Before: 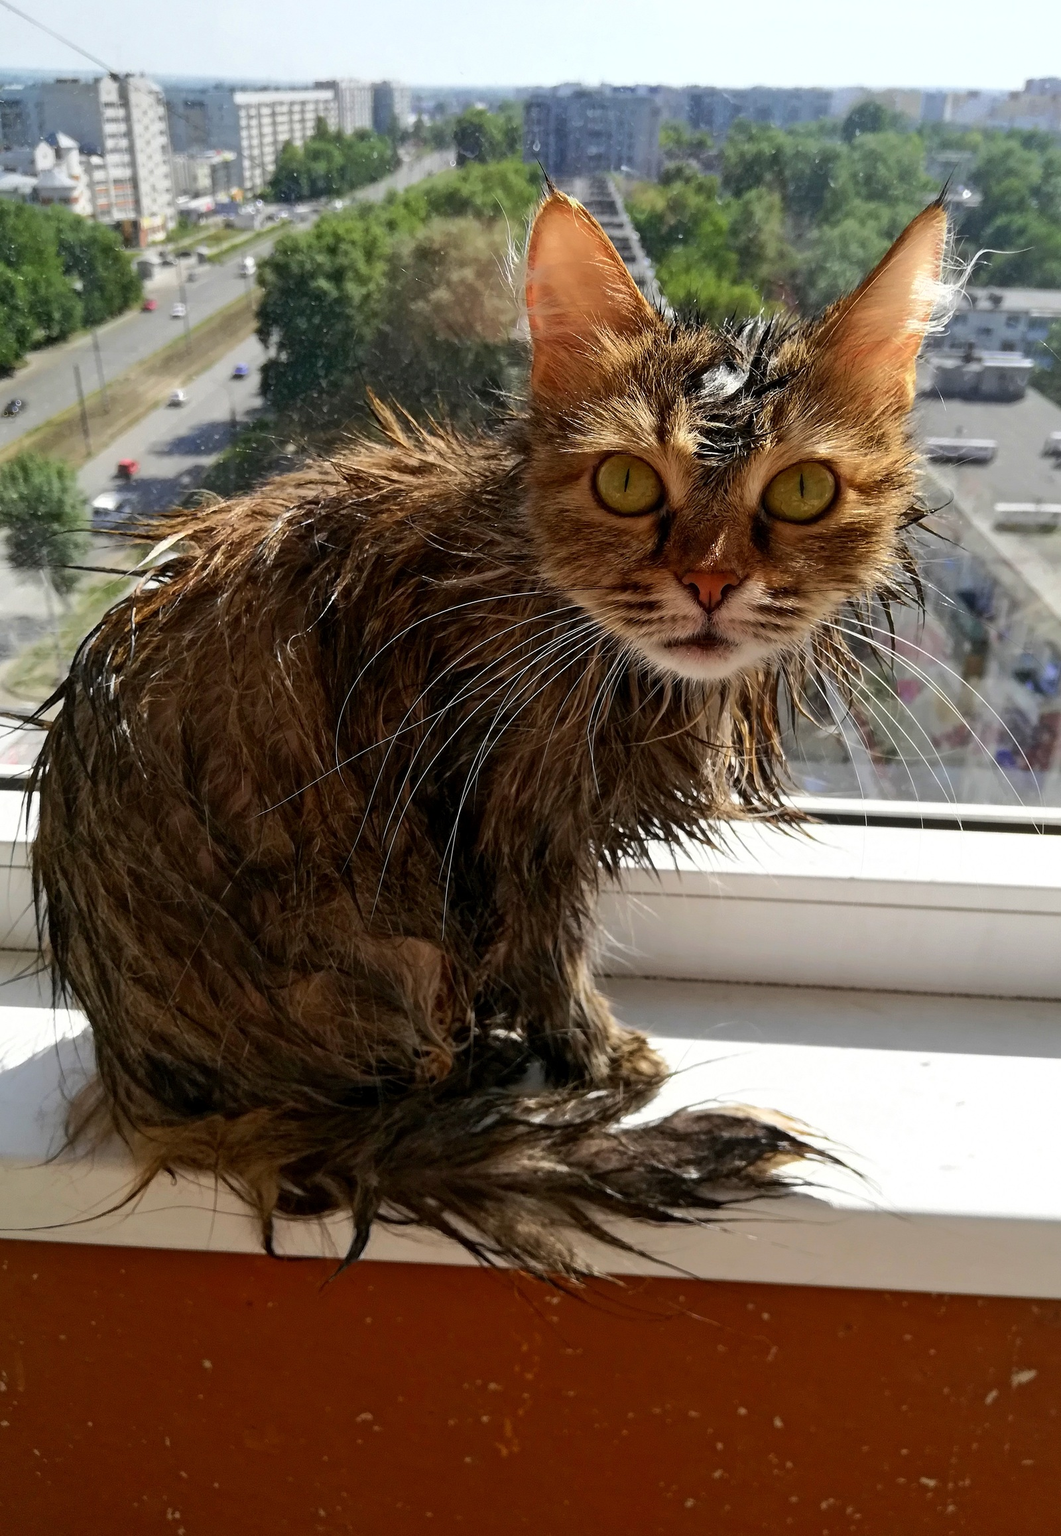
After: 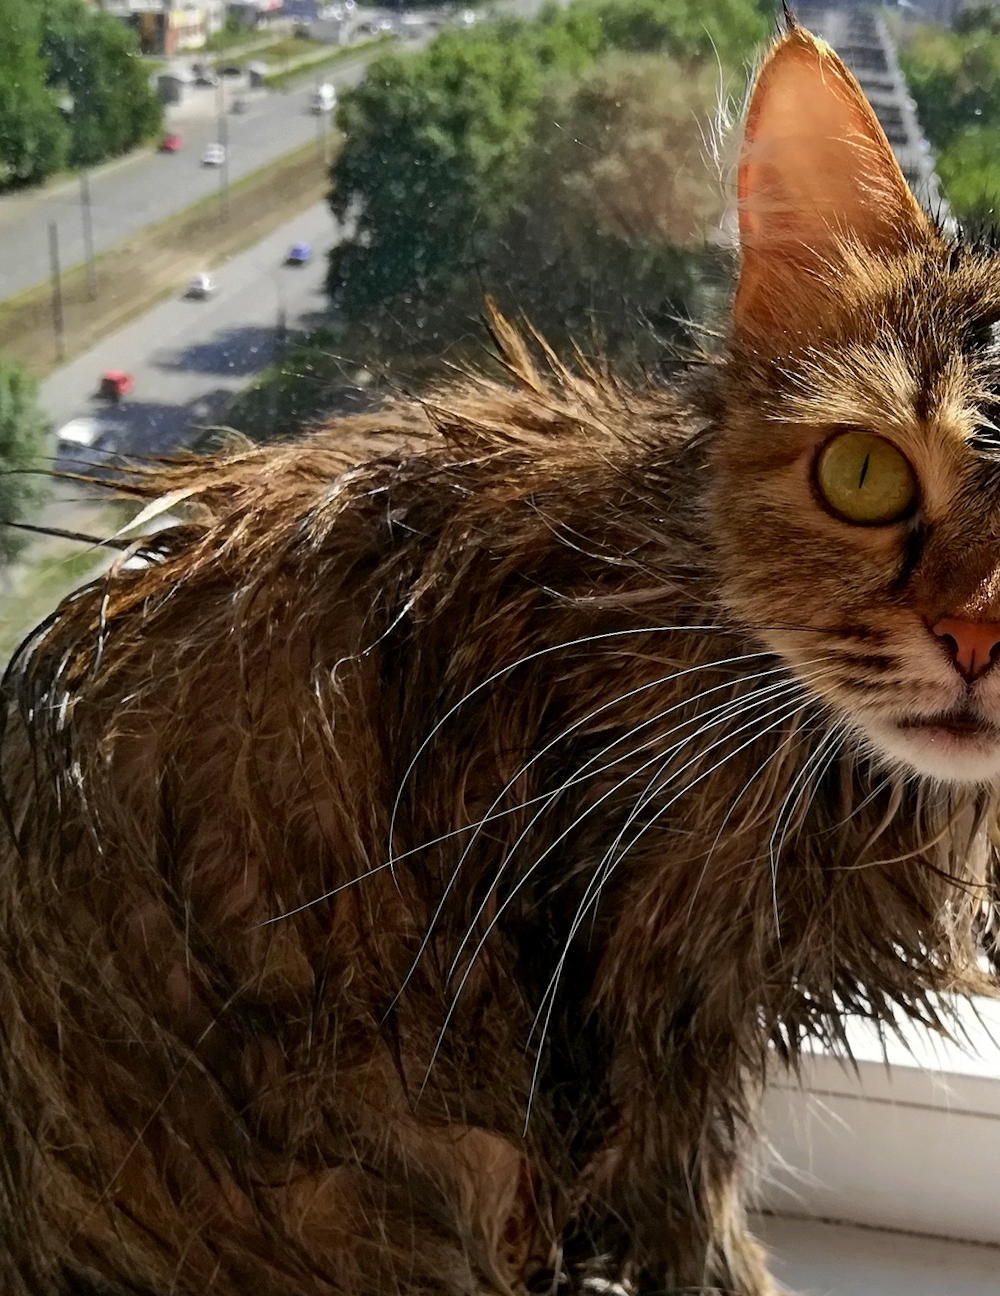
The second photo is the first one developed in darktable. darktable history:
exposure: compensate exposure bias true, compensate highlight preservation false
crop and rotate: angle -5.2°, left 2.119%, top 6.694%, right 27.415%, bottom 30.207%
